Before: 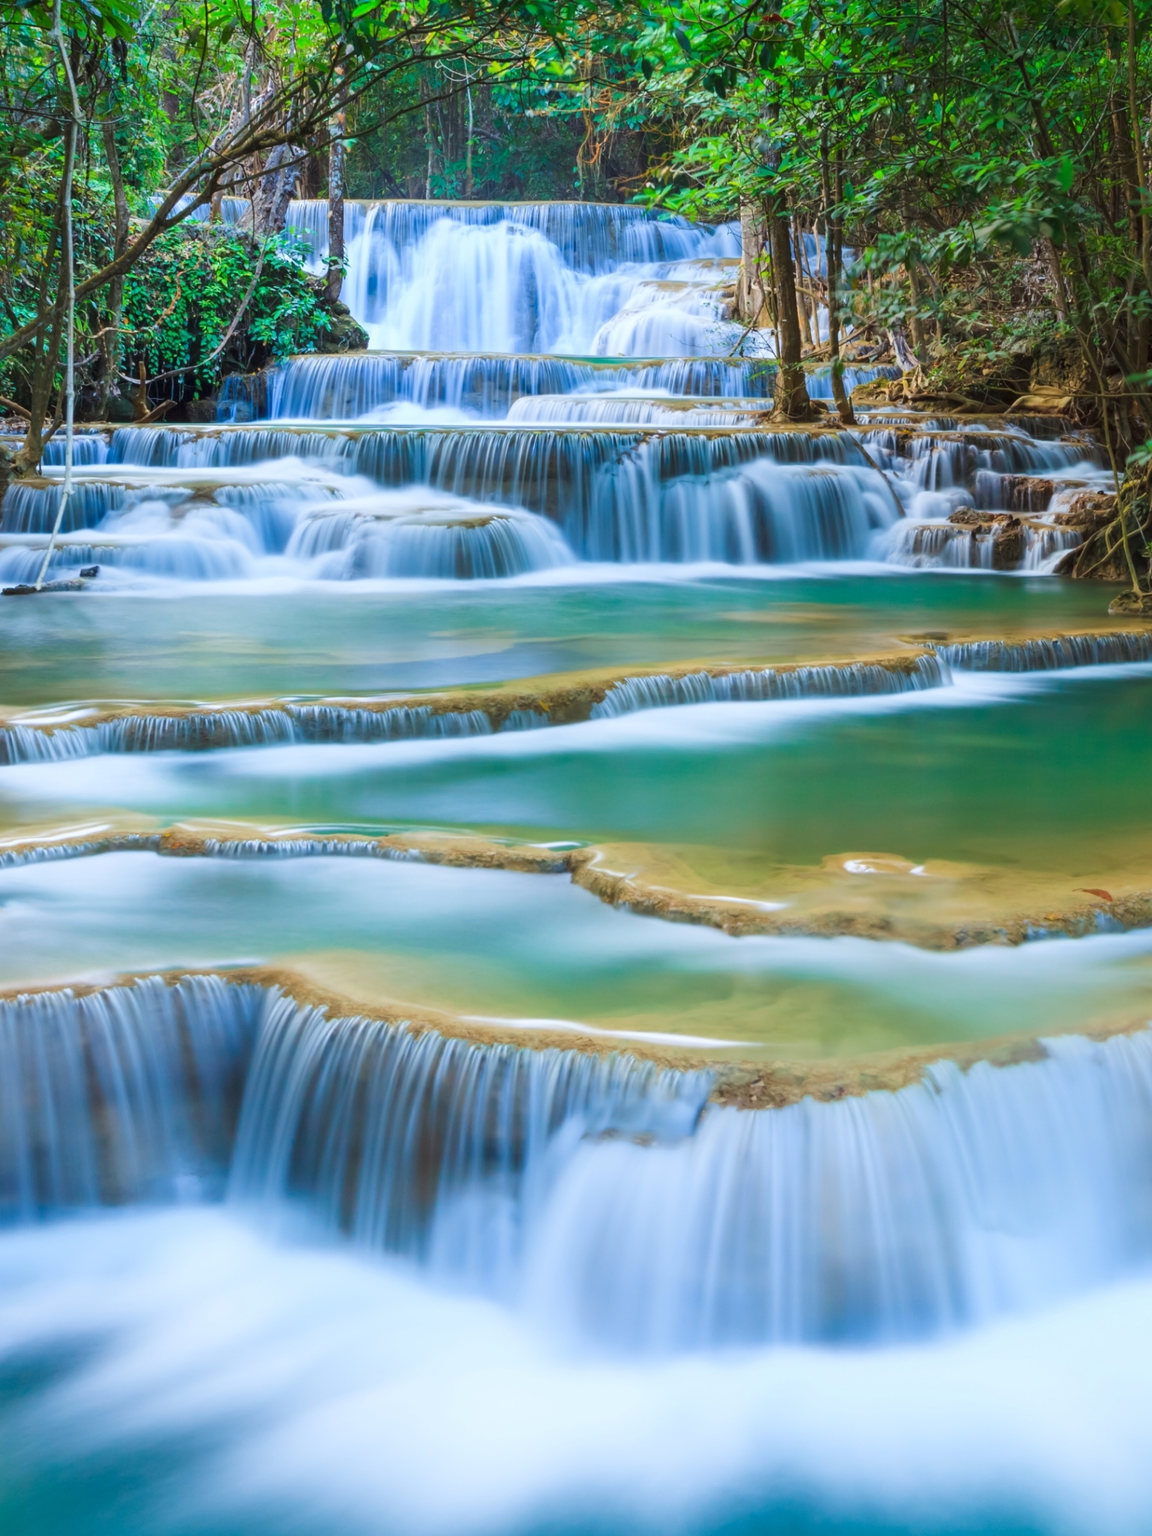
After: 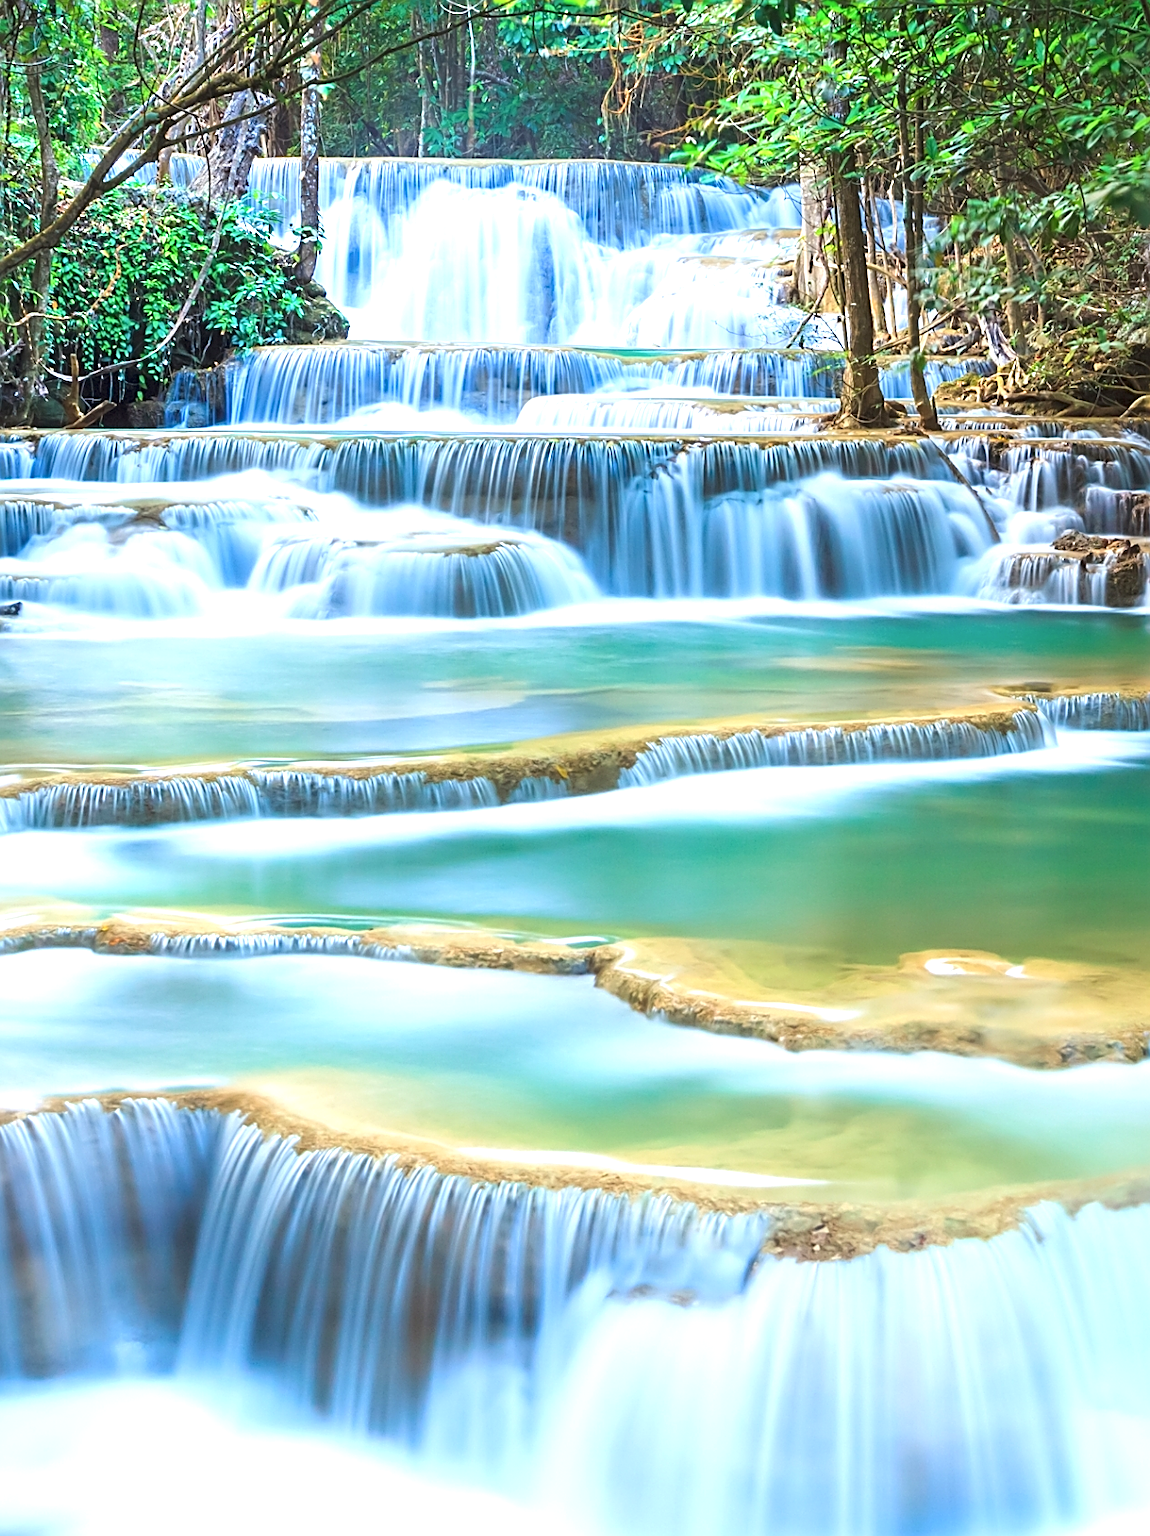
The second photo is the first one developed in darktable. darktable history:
contrast brightness saturation: saturation -0.07
crop and rotate: left 7.04%, top 4.557%, right 10.622%, bottom 13.02%
exposure: black level correction 0, exposure 0.893 EV, compensate highlight preservation false
sharpen: amount 0.889
